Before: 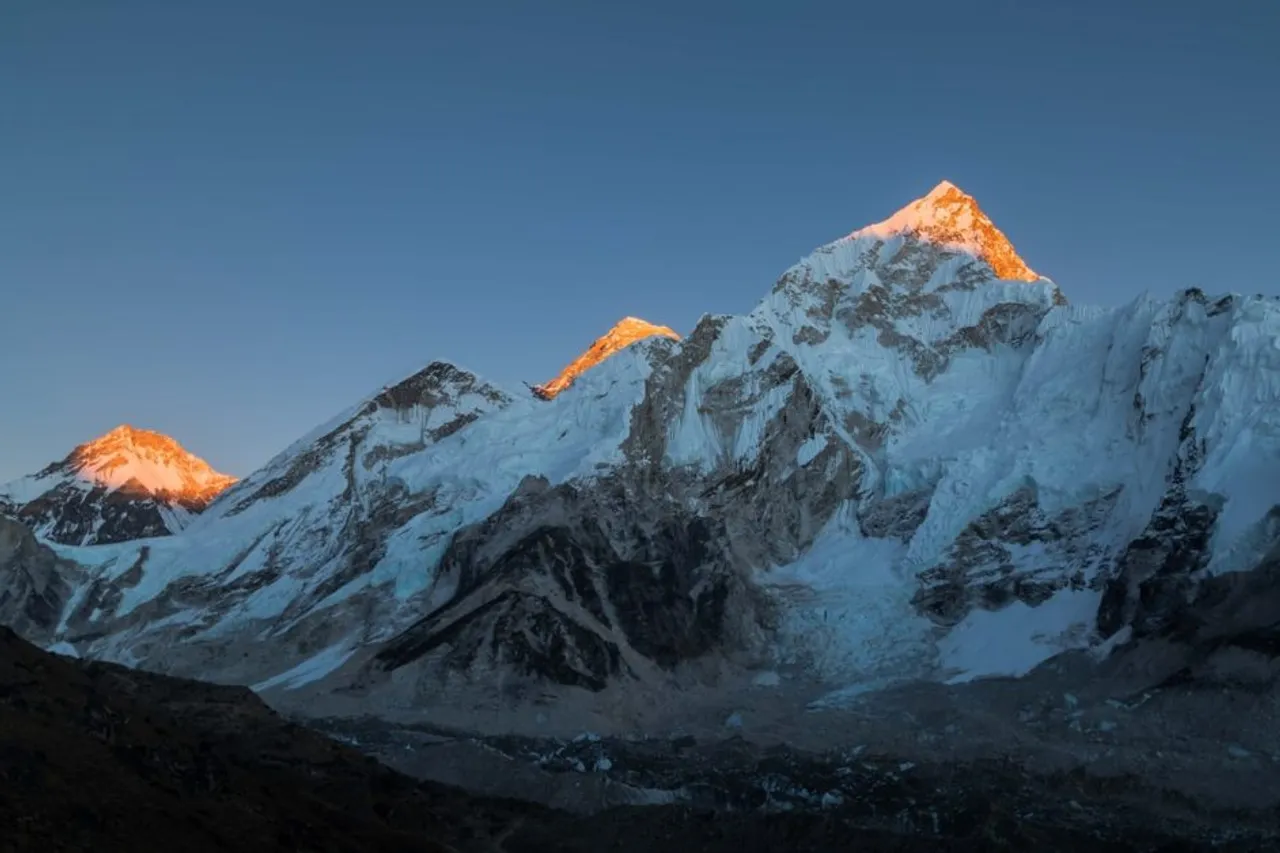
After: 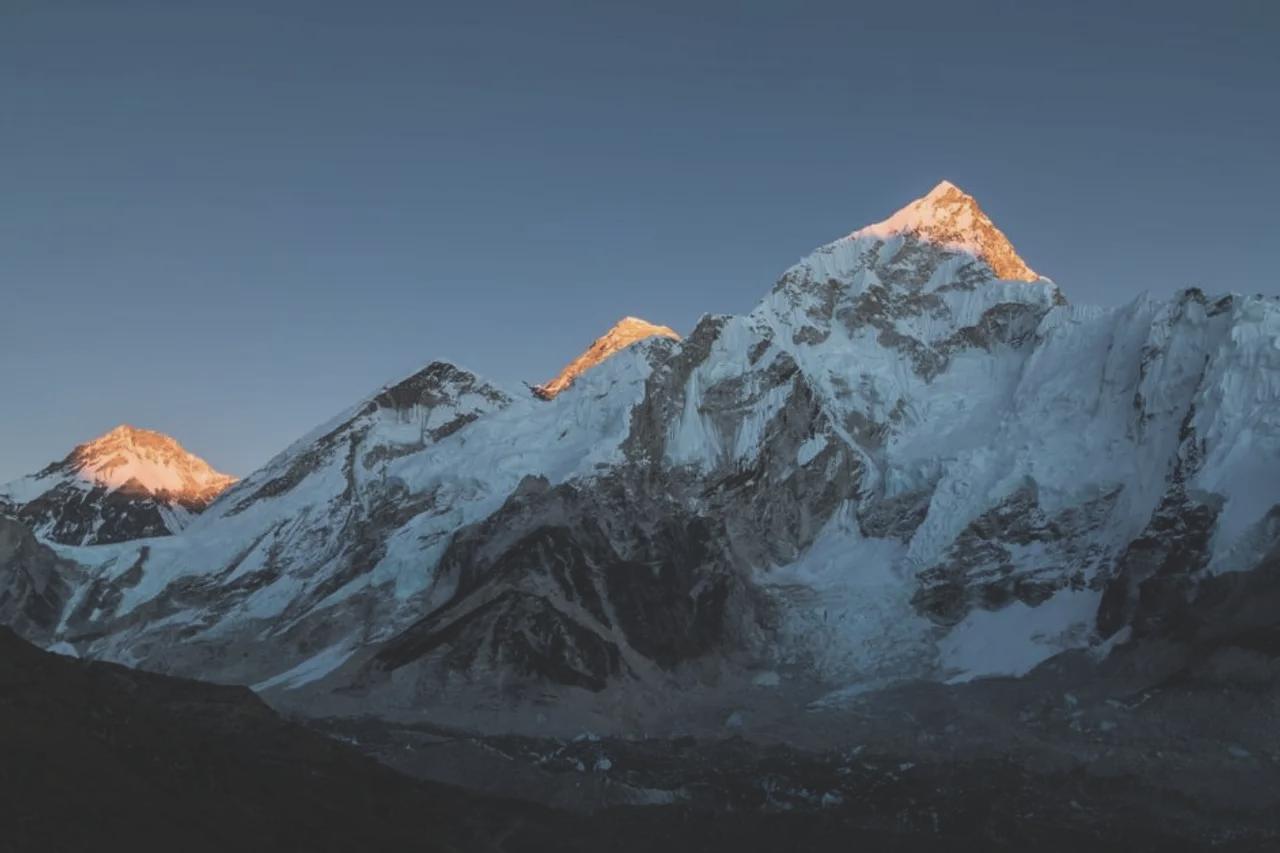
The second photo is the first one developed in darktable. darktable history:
velvia: on, module defaults
contrast brightness saturation: contrast 0.1, saturation -0.376
exposure: black level correction -0.026, exposure -0.118 EV, compensate highlight preservation false
